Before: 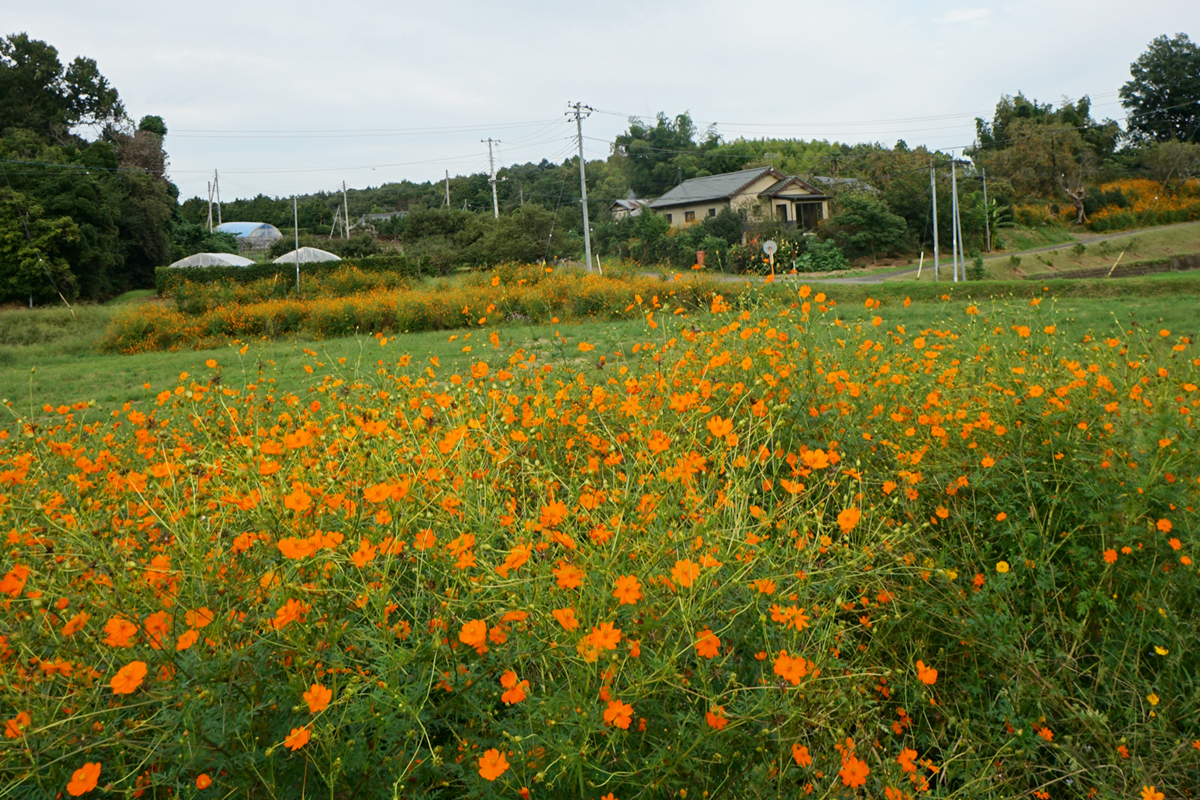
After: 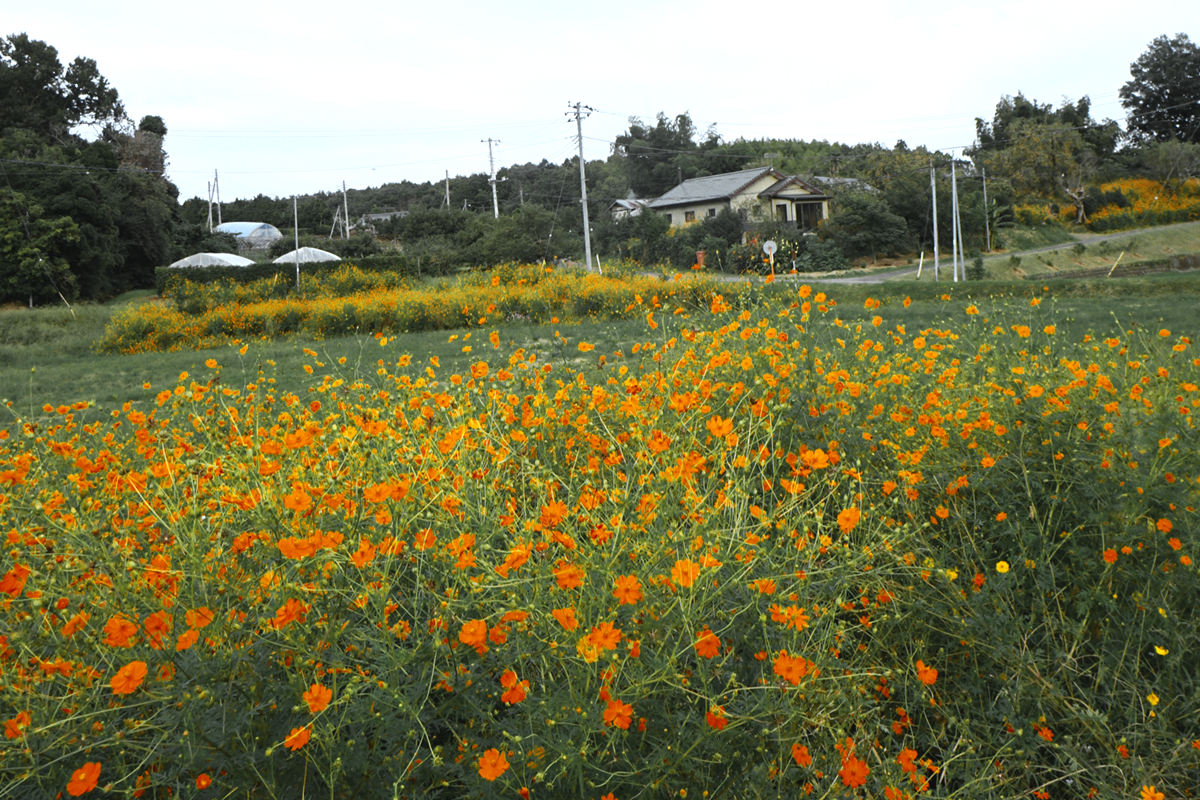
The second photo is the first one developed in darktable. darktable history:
white balance: red 0.924, blue 1.095
color zones: curves: ch0 [(0.035, 0.242) (0.25, 0.5) (0.384, 0.214) (0.488, 0.255) (0.75, 0.5)]; ch1 [(0.063, 0.379) (0.25, 0.5) (0.354, 0.201) (0.489, 0.085) (0.729, 0.271)]; ch2 [(0.25, 0.5) (0.38, 0.517) (0.442, 0.51) (0.735, 0.456)]
exposure: black level correction -0.002, exposure 0.54 EV, compensate highlight preservation false
